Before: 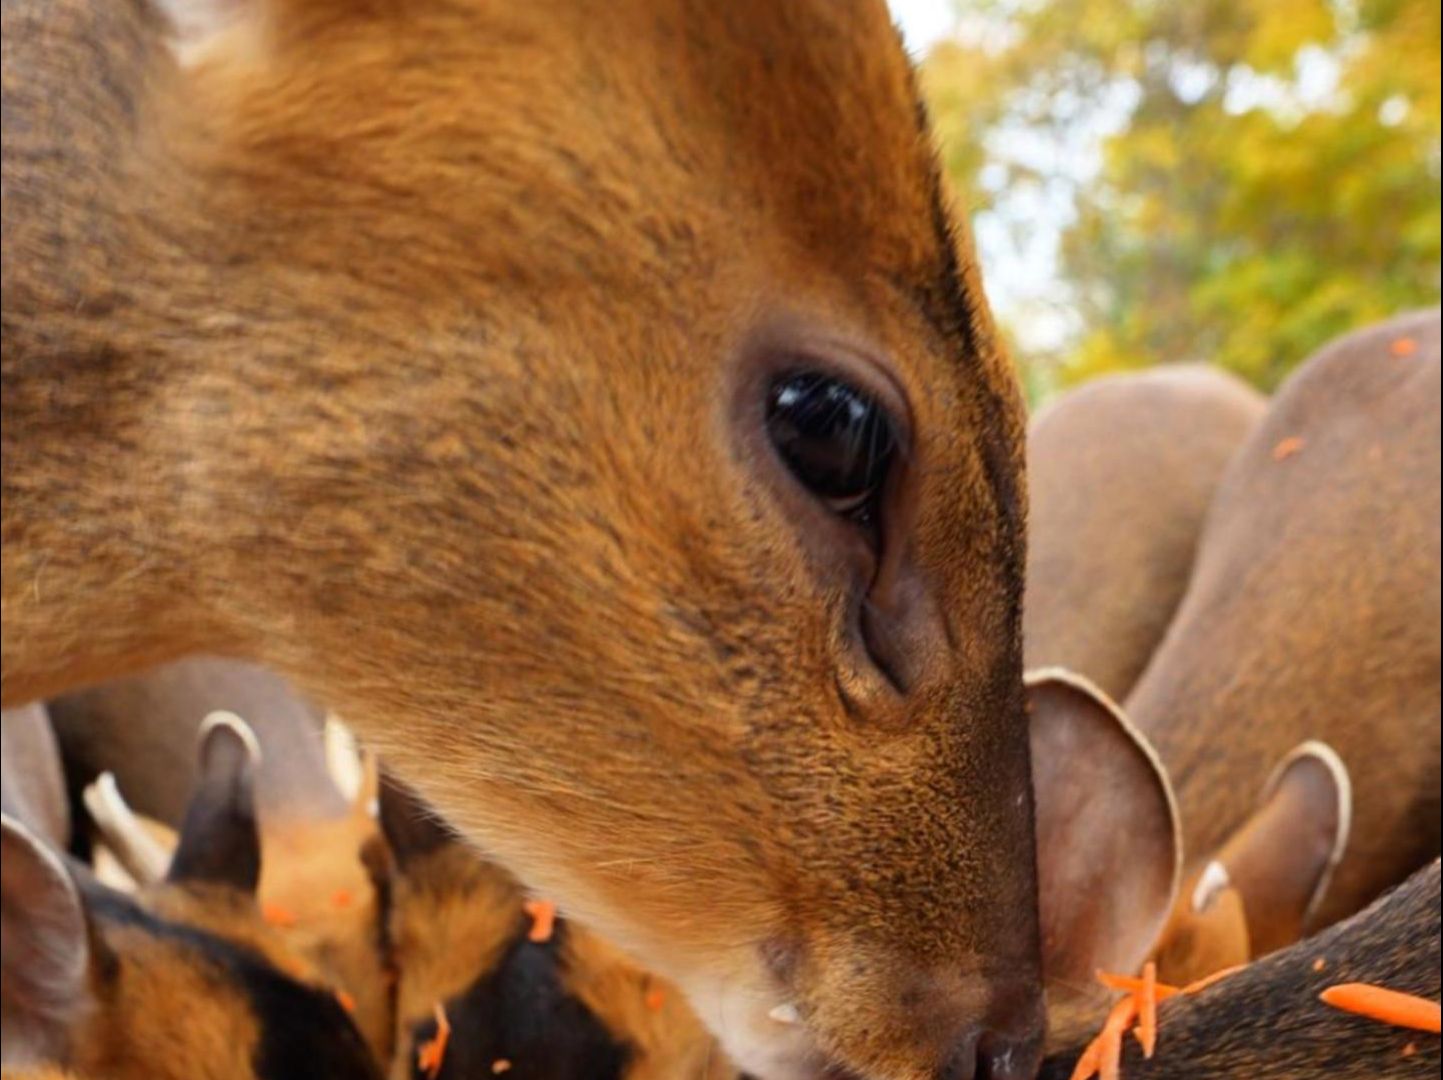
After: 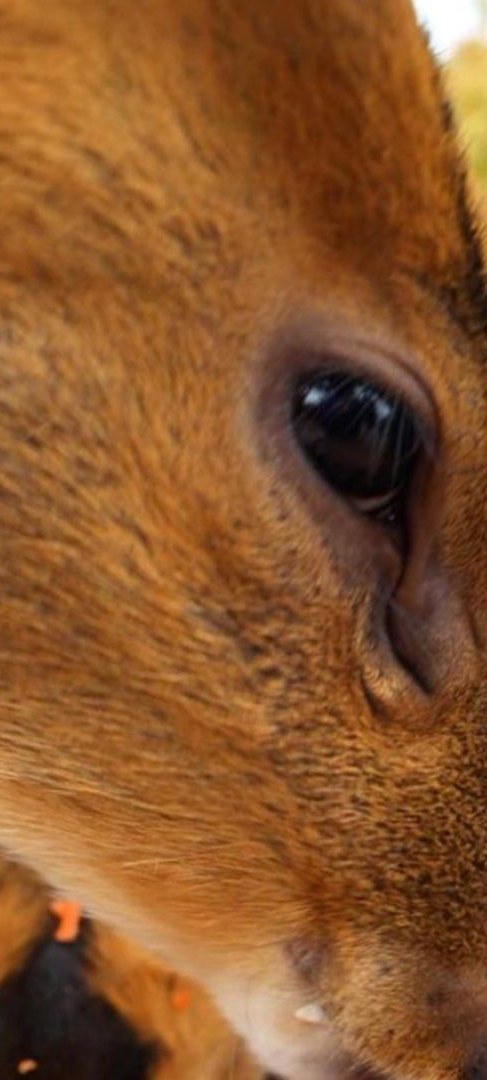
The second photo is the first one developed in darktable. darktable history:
crop: left 32.909%, right 33.302%
